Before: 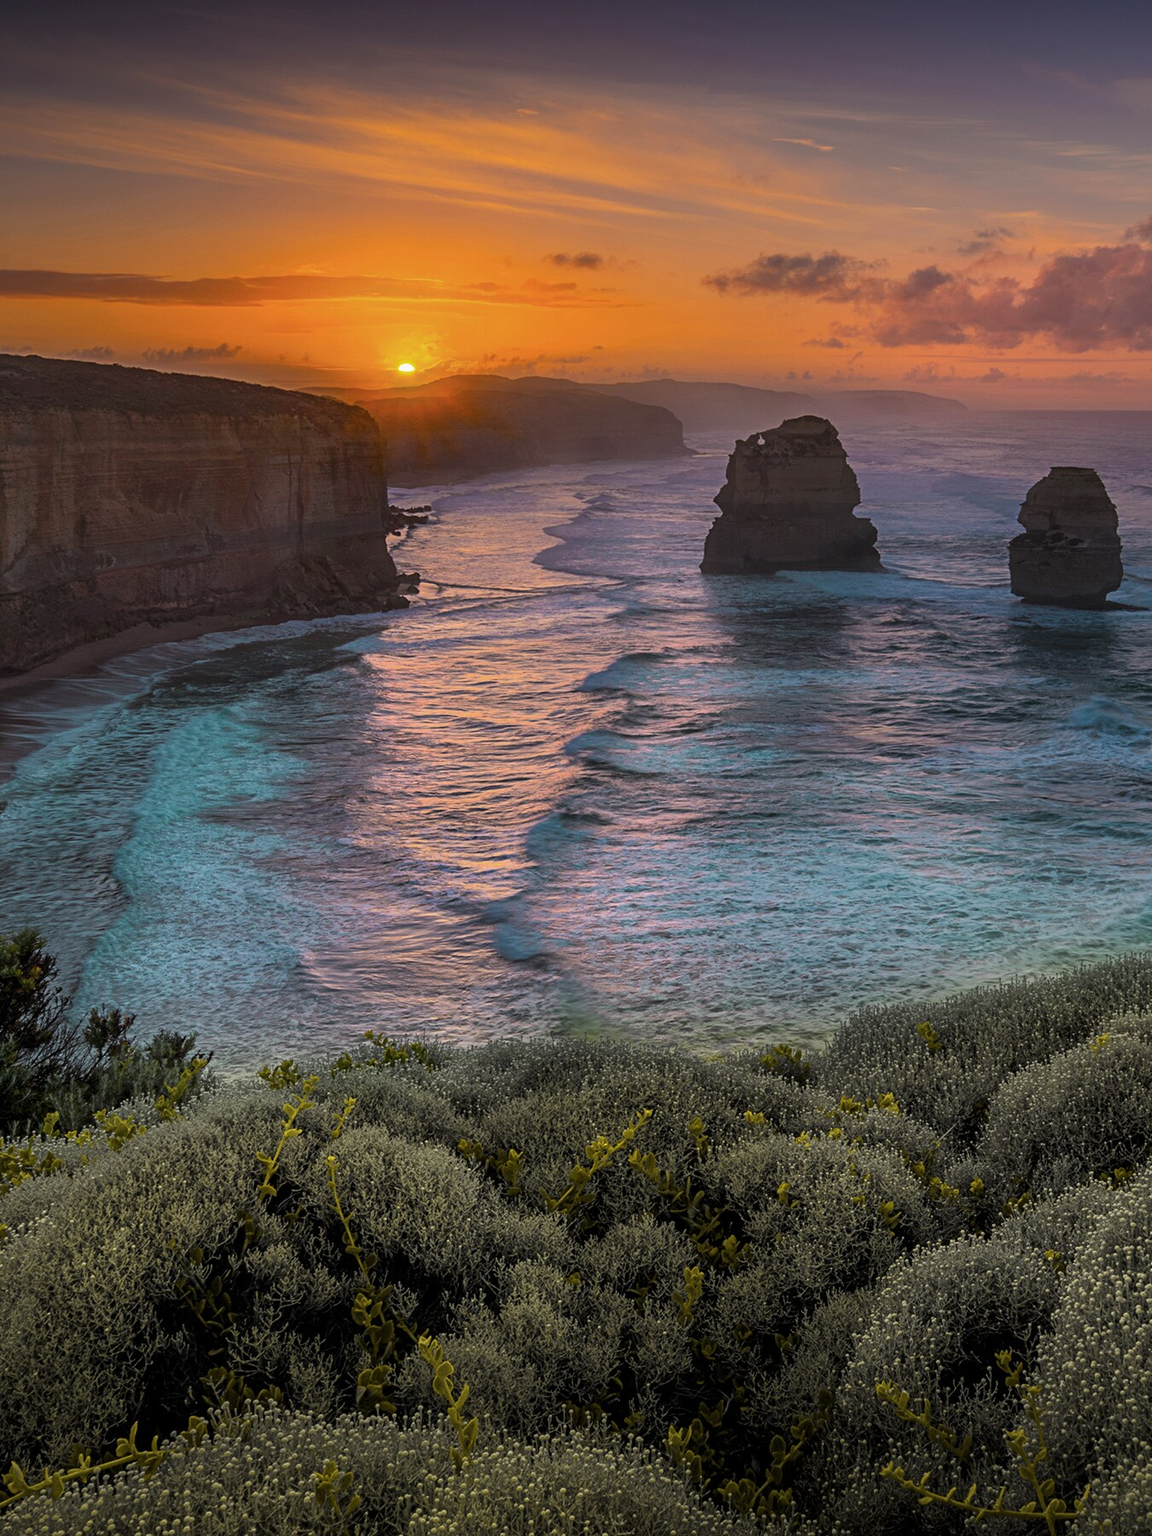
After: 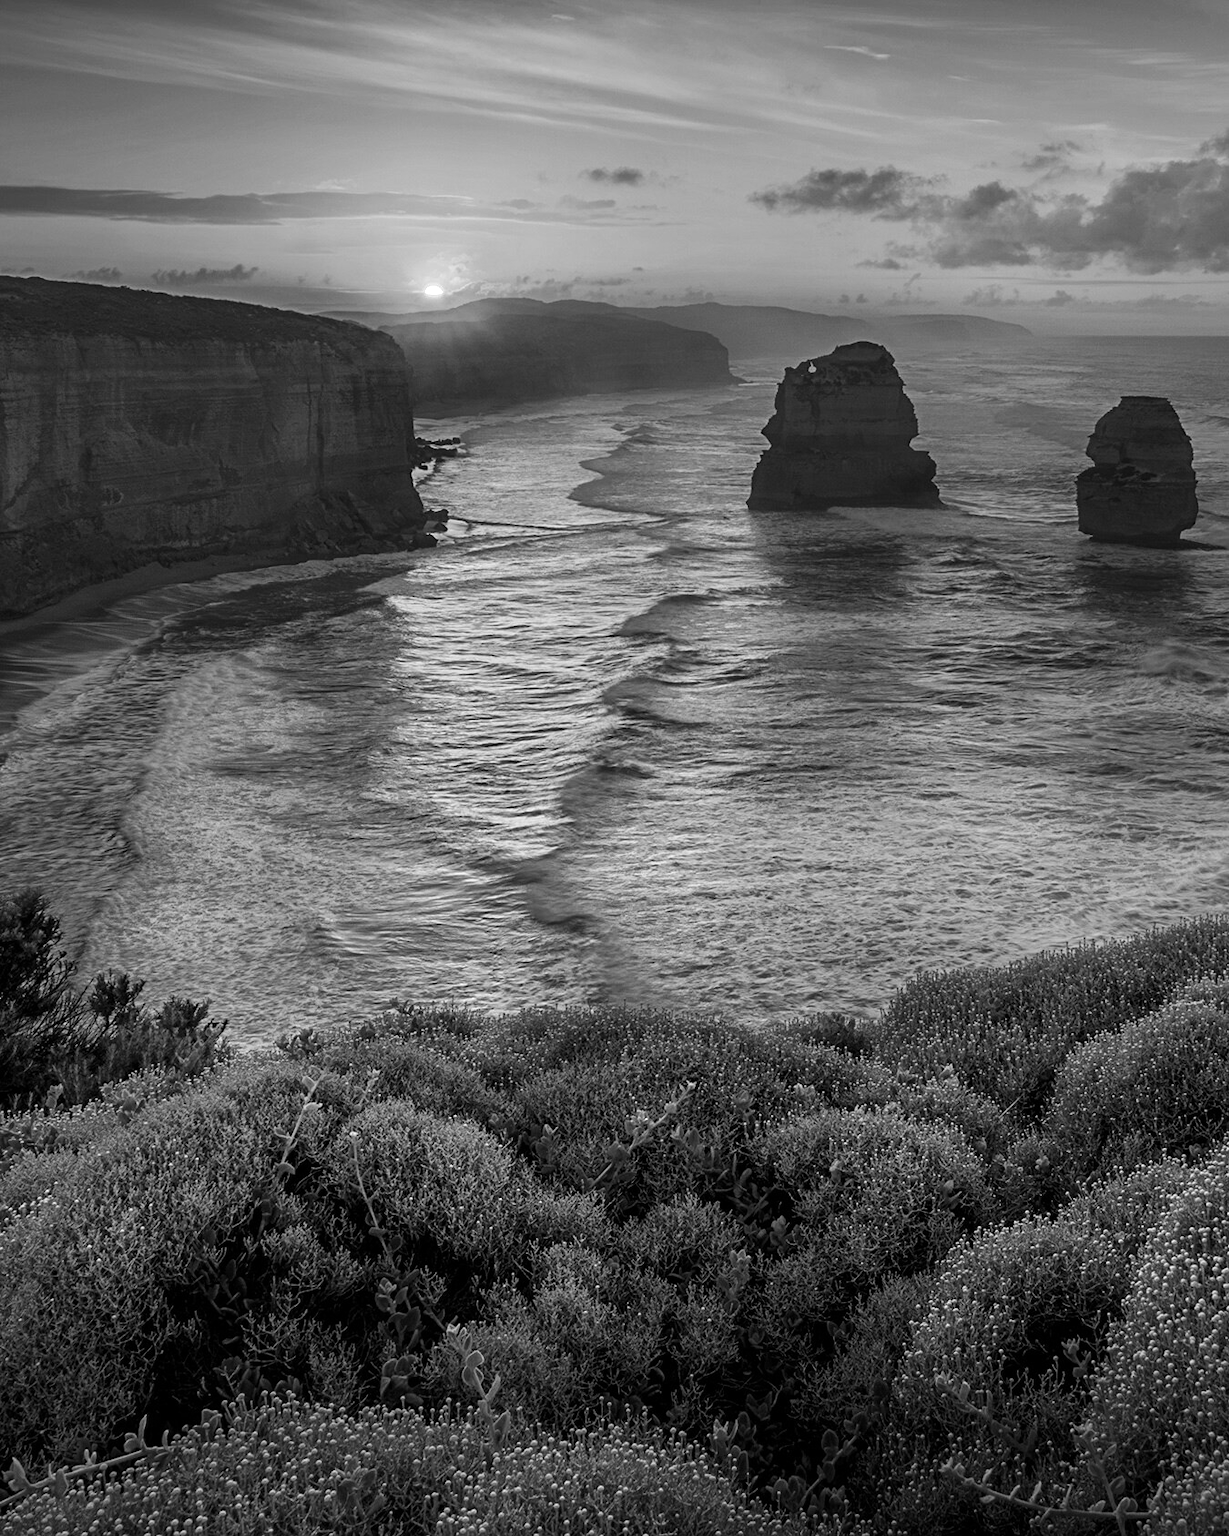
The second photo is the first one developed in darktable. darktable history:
tone equalizer: -8 EV -0.417 EV, -7 EV -0.389 EV, -6 EV -0.333 EV, -5 EV -0.222 EV, -3 EV 0.222 EV, -2 EV 0.333 EV, -1 EV 0.389 EV, +0 EV 0.417 EV, edges refinement/feathering 500, mask exposure compensation -1.57 EV, preserve details no
exposure: exposure 0.197 EV, compensate highlight preservation false
monochrome: on, module defaults
crop and rotate: top 6.25%
